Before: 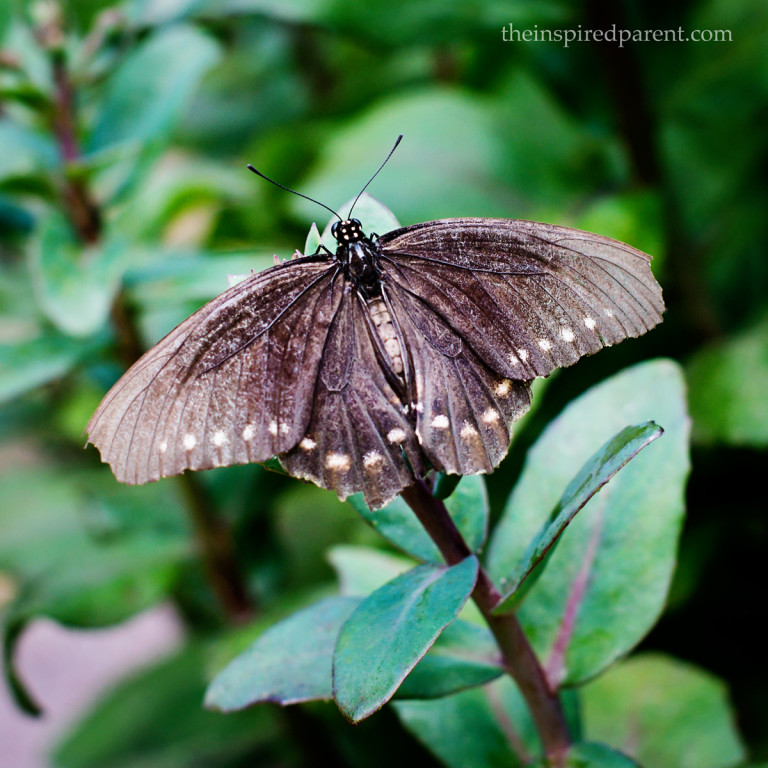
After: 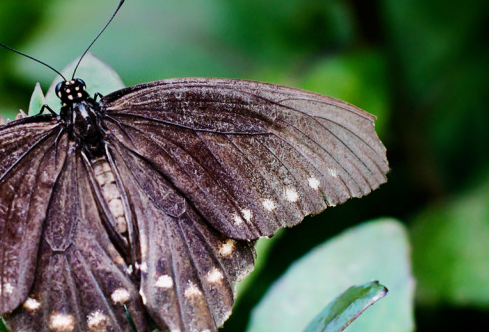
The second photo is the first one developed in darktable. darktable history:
graduated density: on, module defaults
crop: left 36.005%, top 18.293%, right 0.31%, bottom 38.444%
